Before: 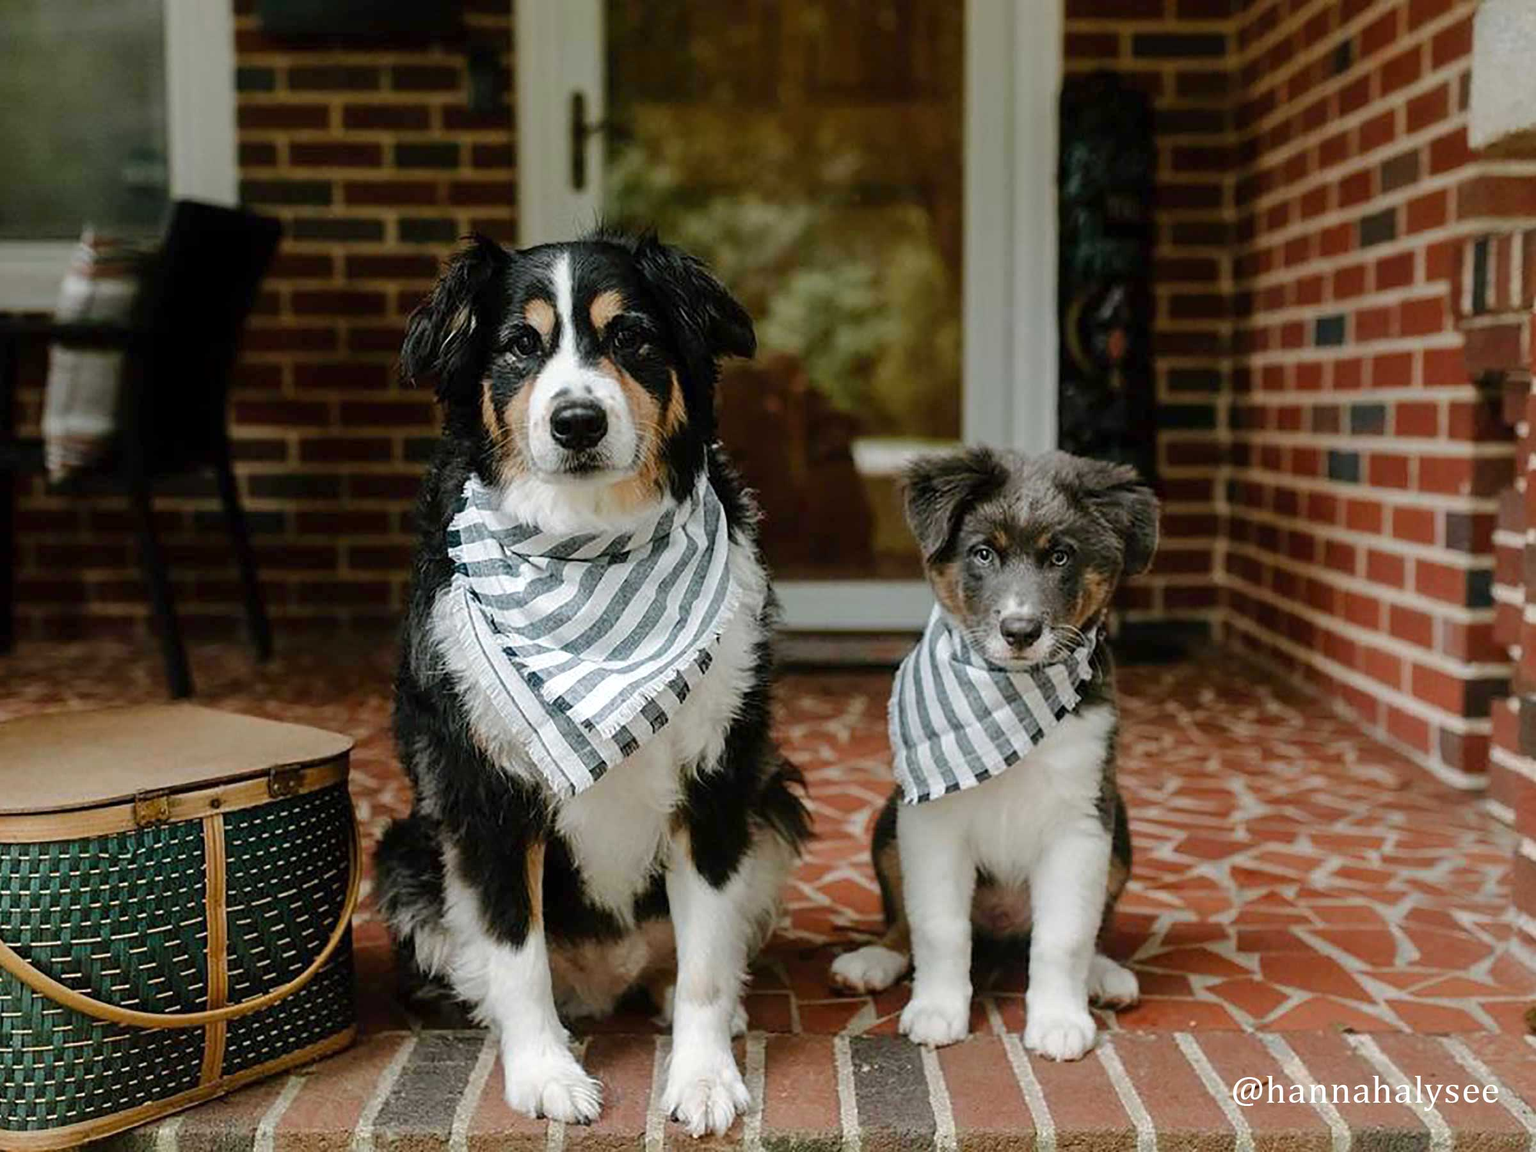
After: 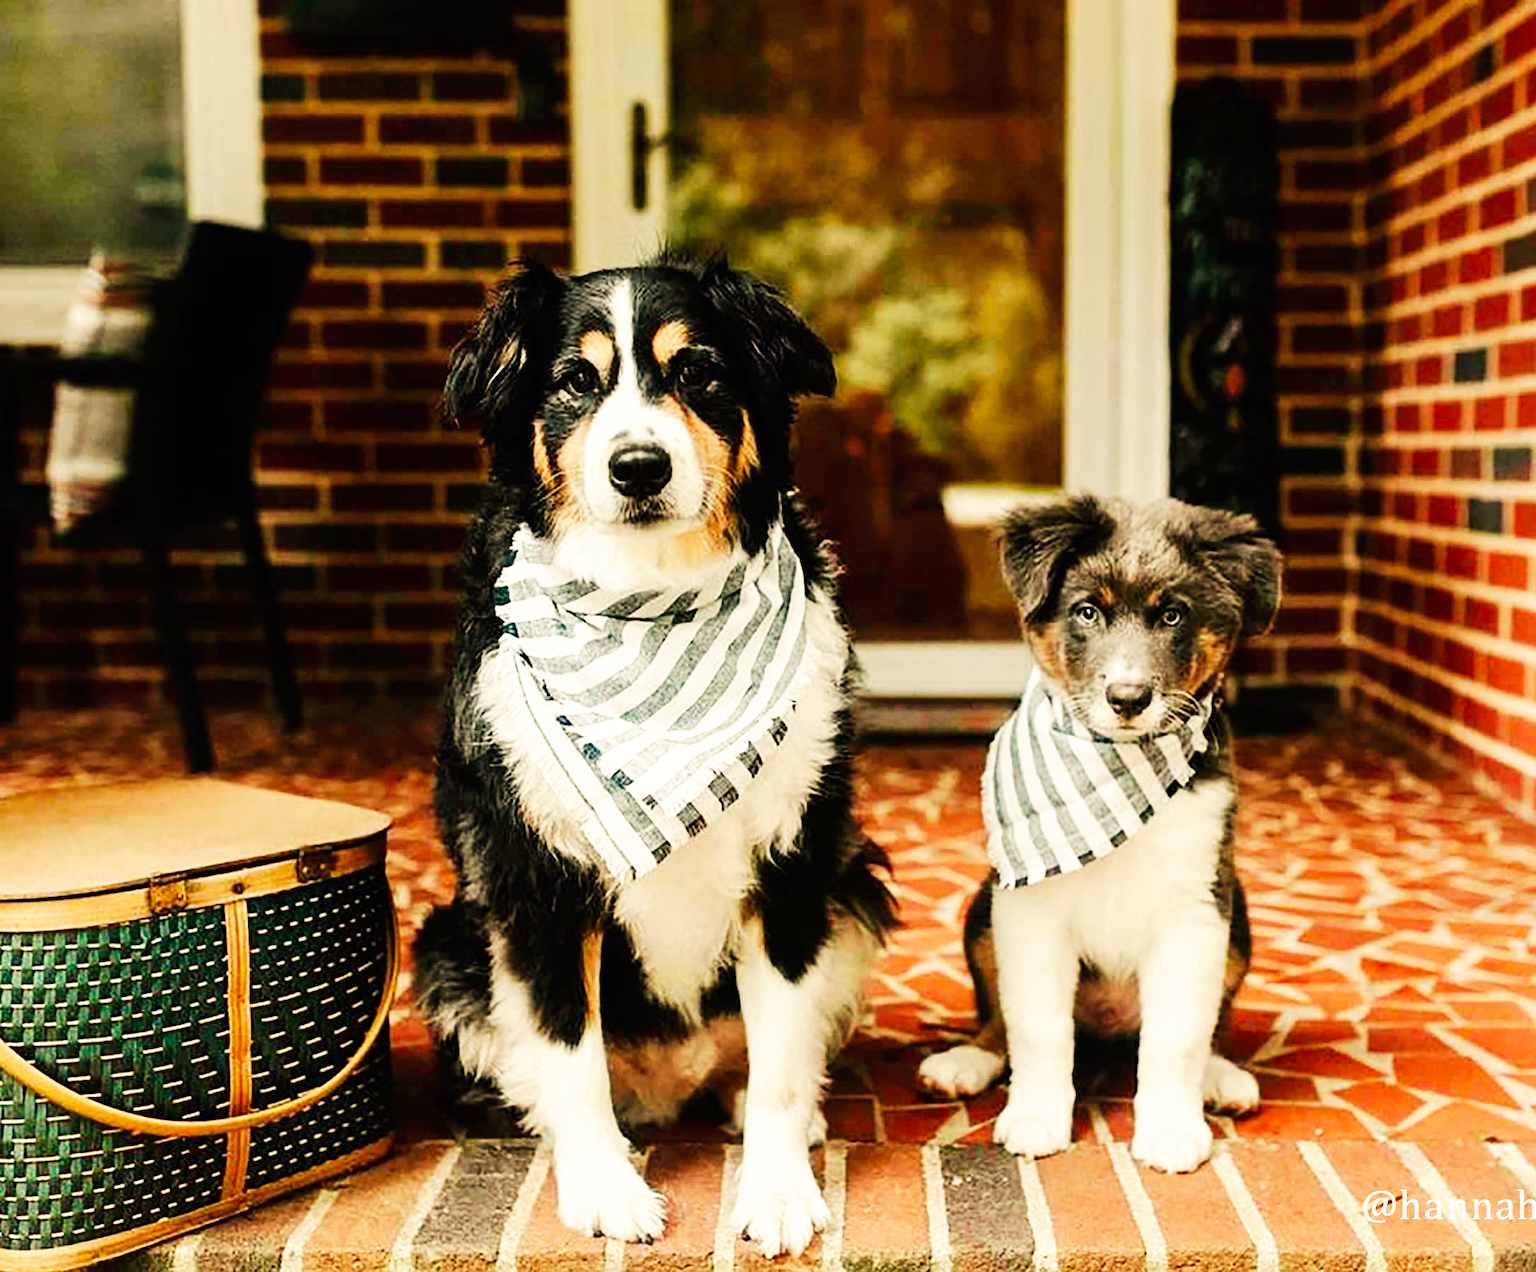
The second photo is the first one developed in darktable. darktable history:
crop: right 9.509%, bottom 0.031%
white balance: red 1.123, blue 0.83
base curve: curves: ch0 [(0, 0) (0.007, 0.004) (0.027, 0.03) (0.046, 0.07) (0.207, 0.54) (0.442, 0.872) (0.673, 0.972) (1, 1)], preserve colors none
